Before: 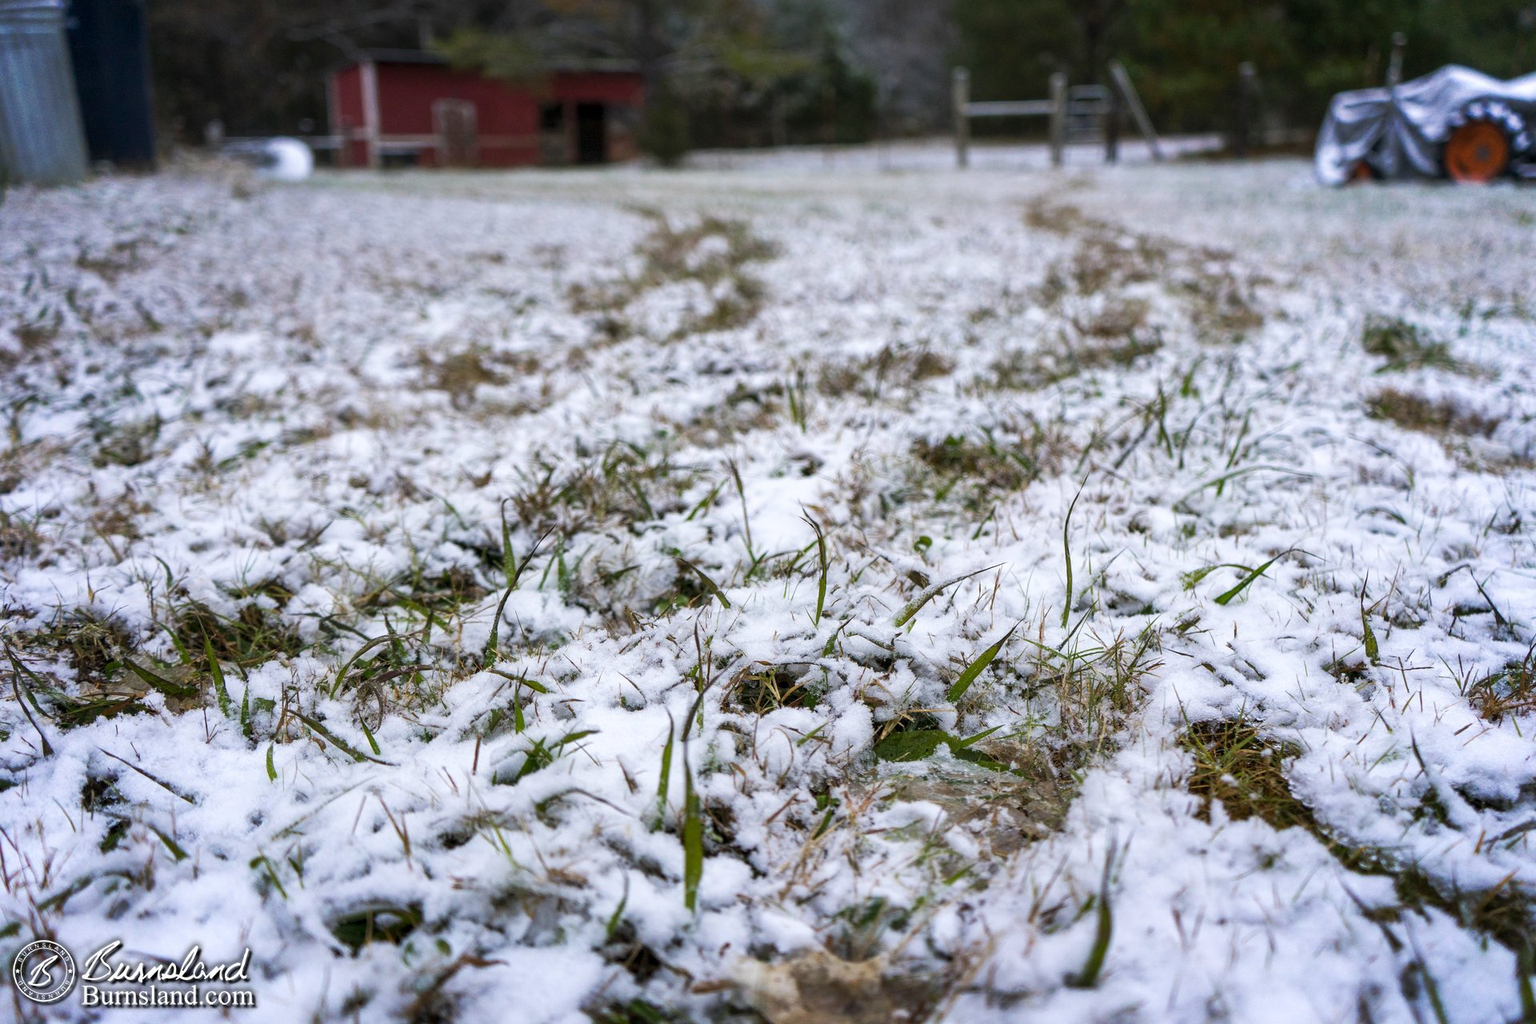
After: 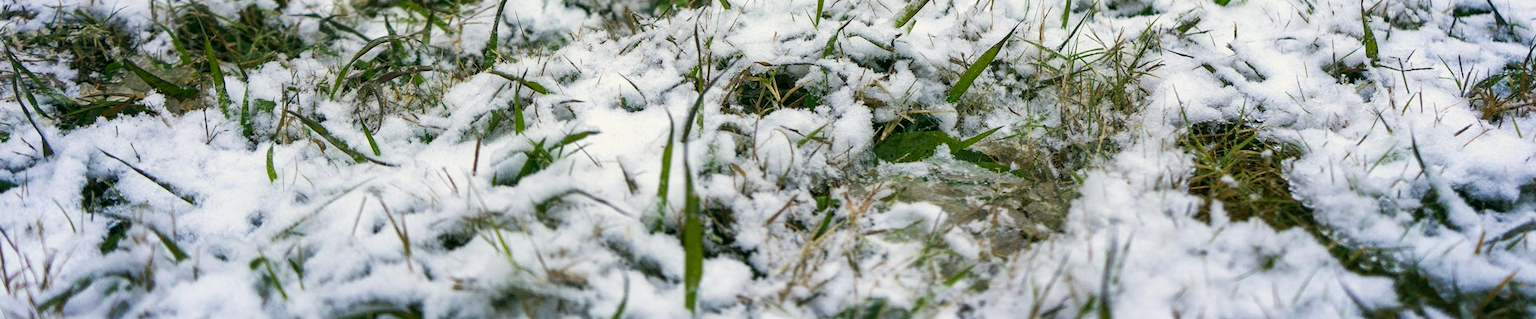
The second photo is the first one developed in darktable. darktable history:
crop and rotate: top 58.592%, bottom 10.184%
color correction: highlights a* -0.365, highlights b* 9.31, shadows a* -9.44, shadows b* 0.834
